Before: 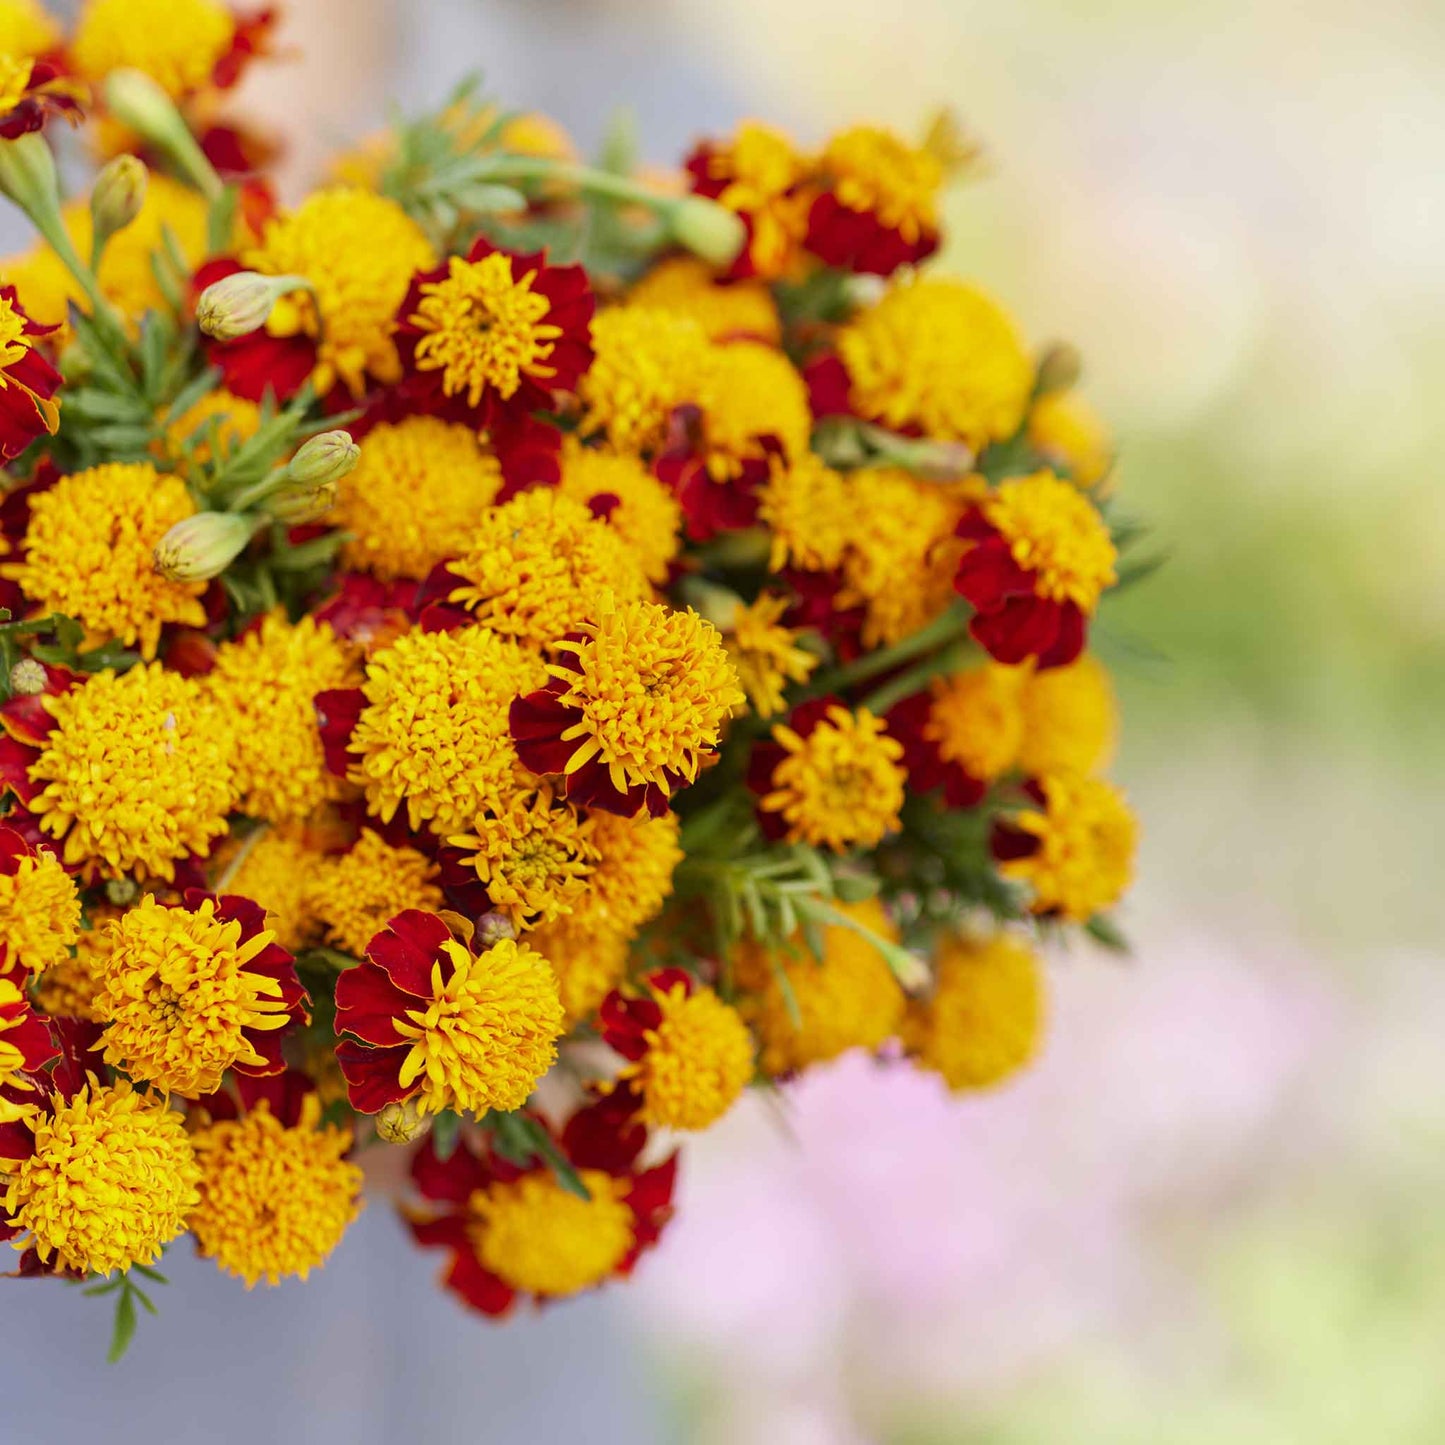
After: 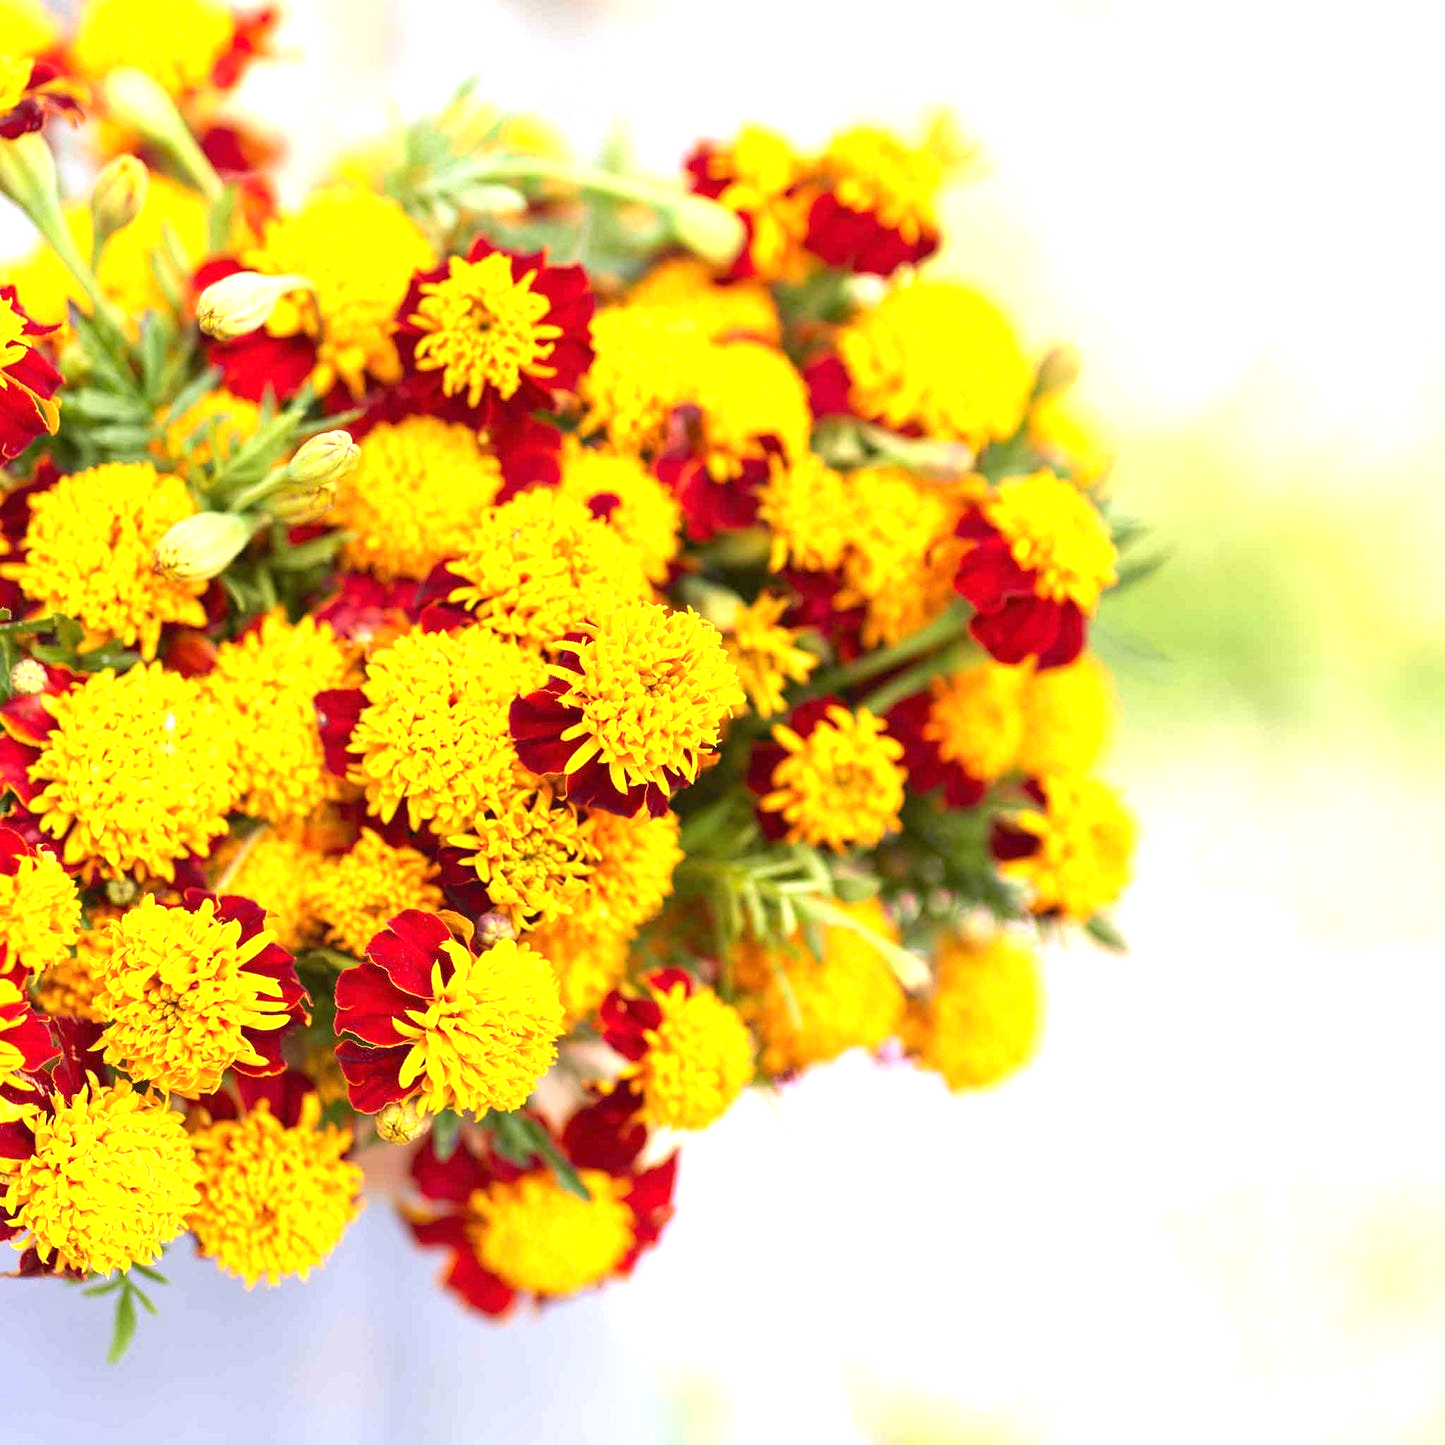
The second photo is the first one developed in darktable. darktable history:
exposure: exposure 1.253 EV, compensate highlight preservation false
